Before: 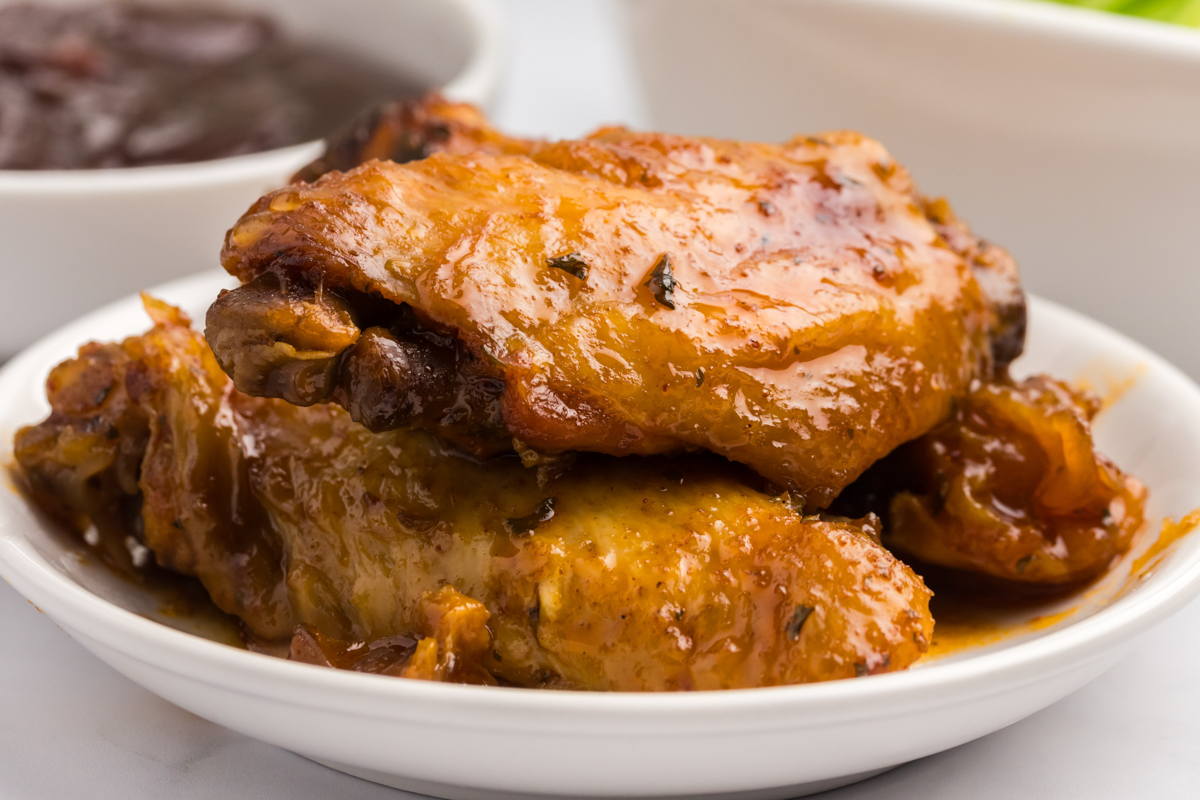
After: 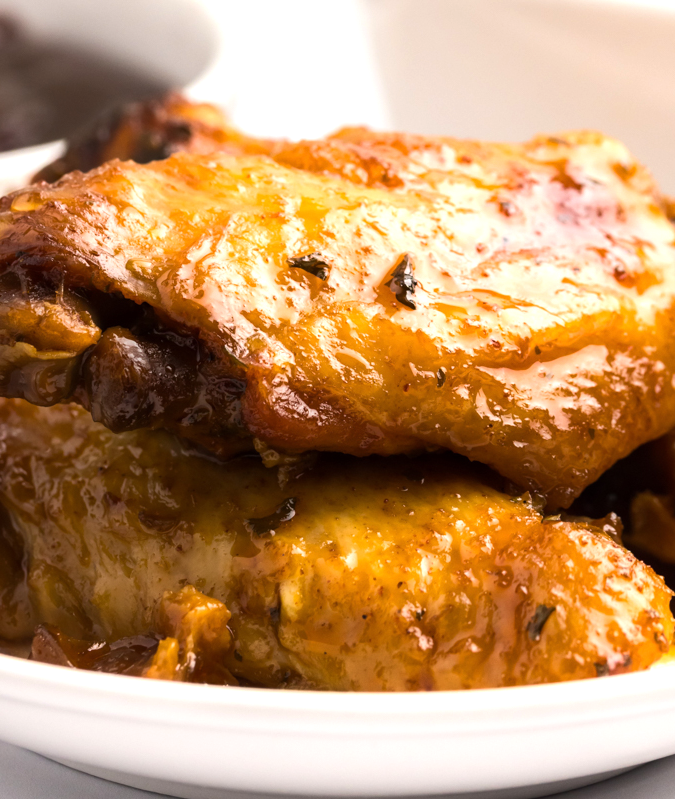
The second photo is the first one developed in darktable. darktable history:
tone equalizer: -8 EV 0.001 EV, -7 EV -0.002 EV, -6 EV 0.004 EV, -5 EV -0.05 EV, -4 EV -0.09 EV, -3 EV -0.17 EV, -2 EV 0.262 EV, -1 EV 0.714 EV, +0 EV 0.482 EV, mask exposure compensation -0.505 EV
crop: left 21.615%, right 22.063%, bottom 0.005%
